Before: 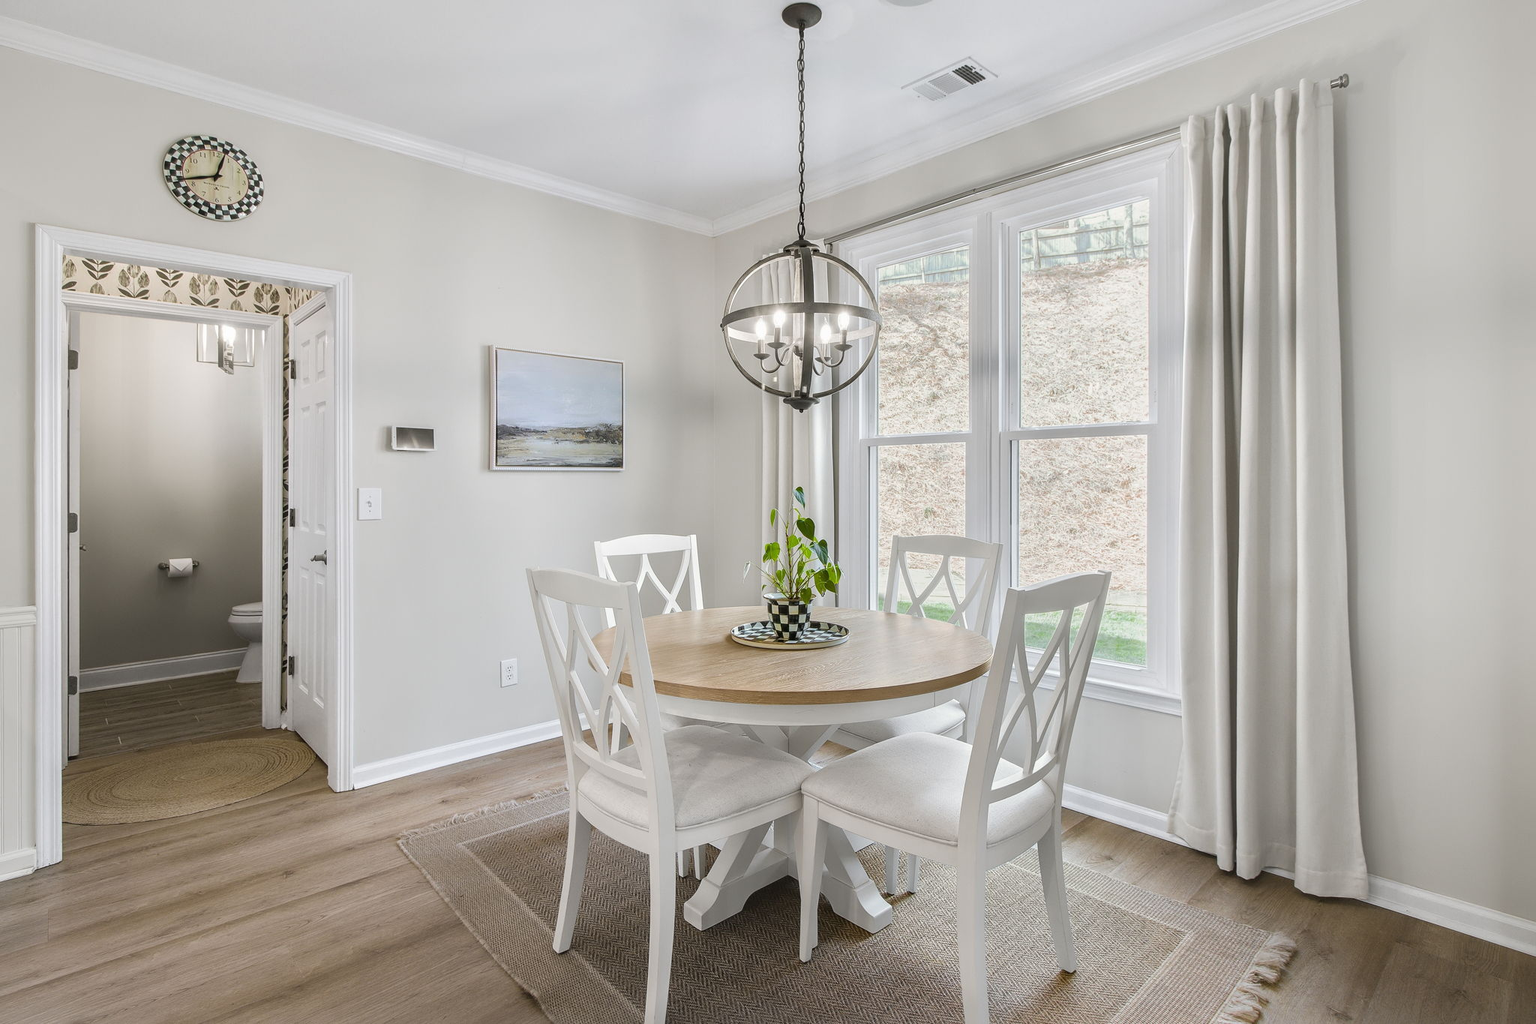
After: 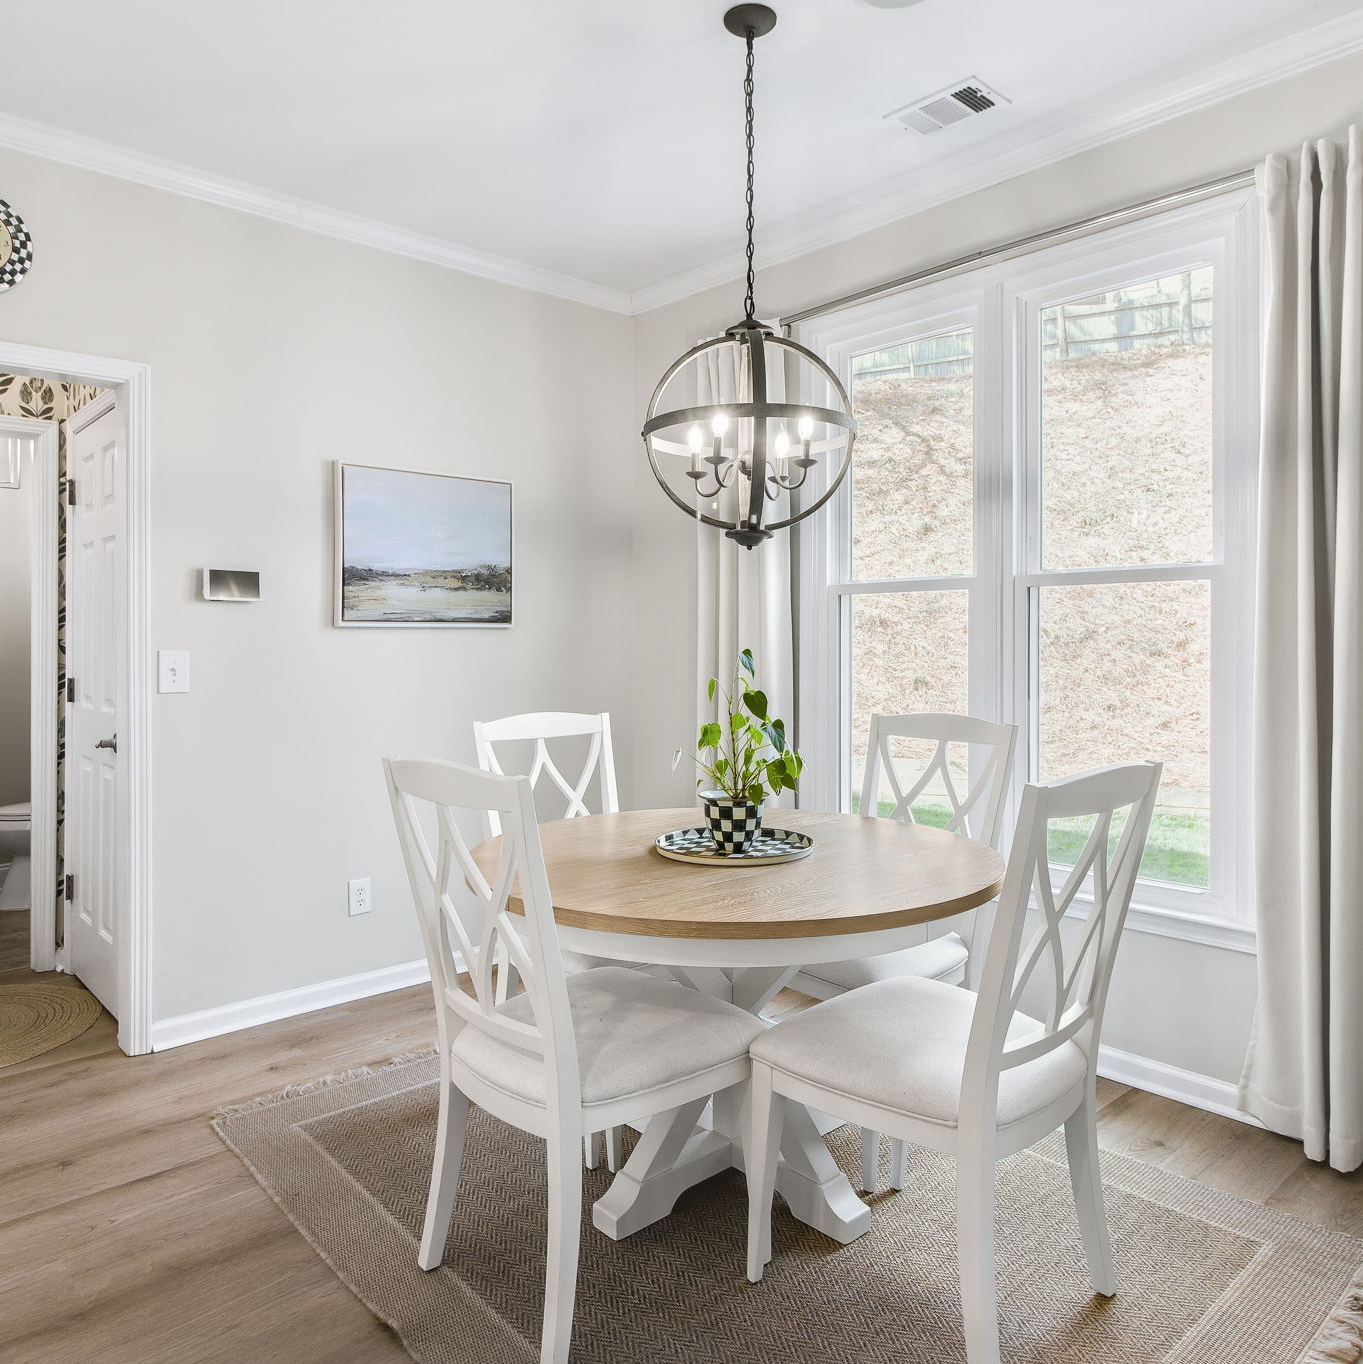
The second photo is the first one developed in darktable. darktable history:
shadows and highlights: shadows 0.396, highlights 38.15
exposure: compensate exposure bias true, compensate highlight preservation false
crop and rotate: left 15.621%, right 17.805%
